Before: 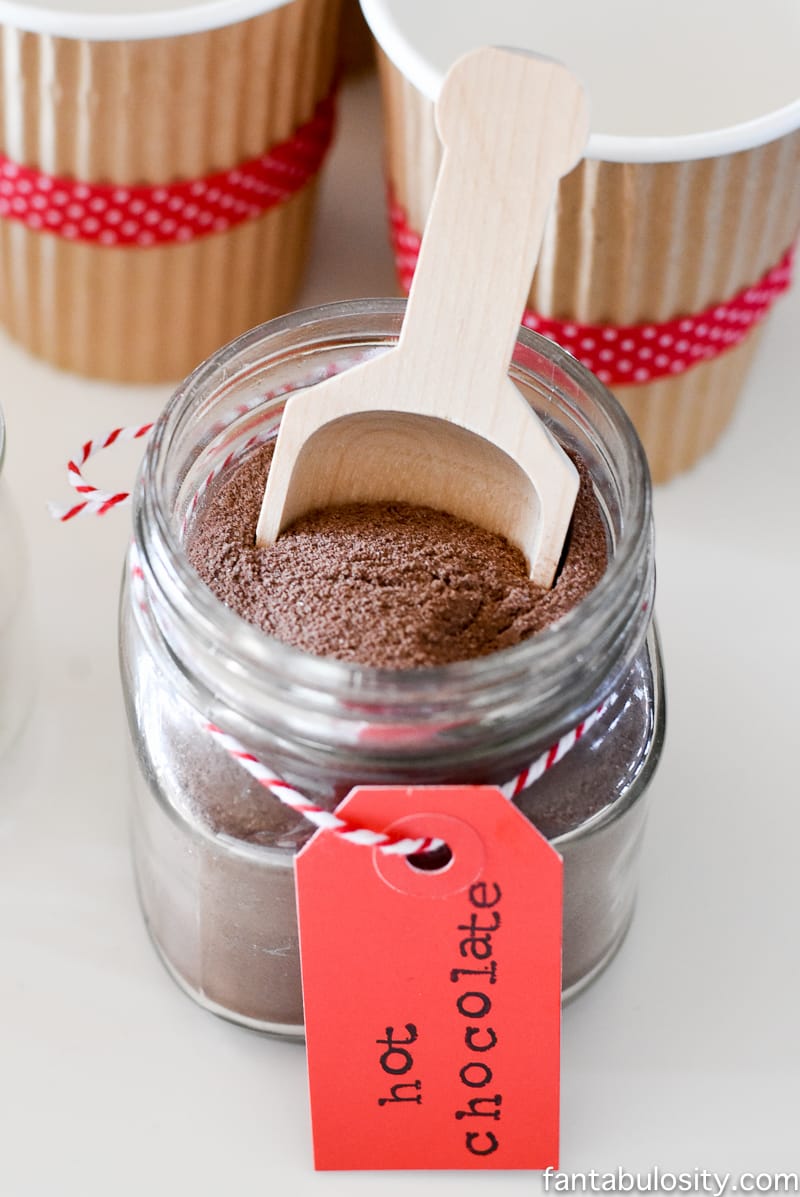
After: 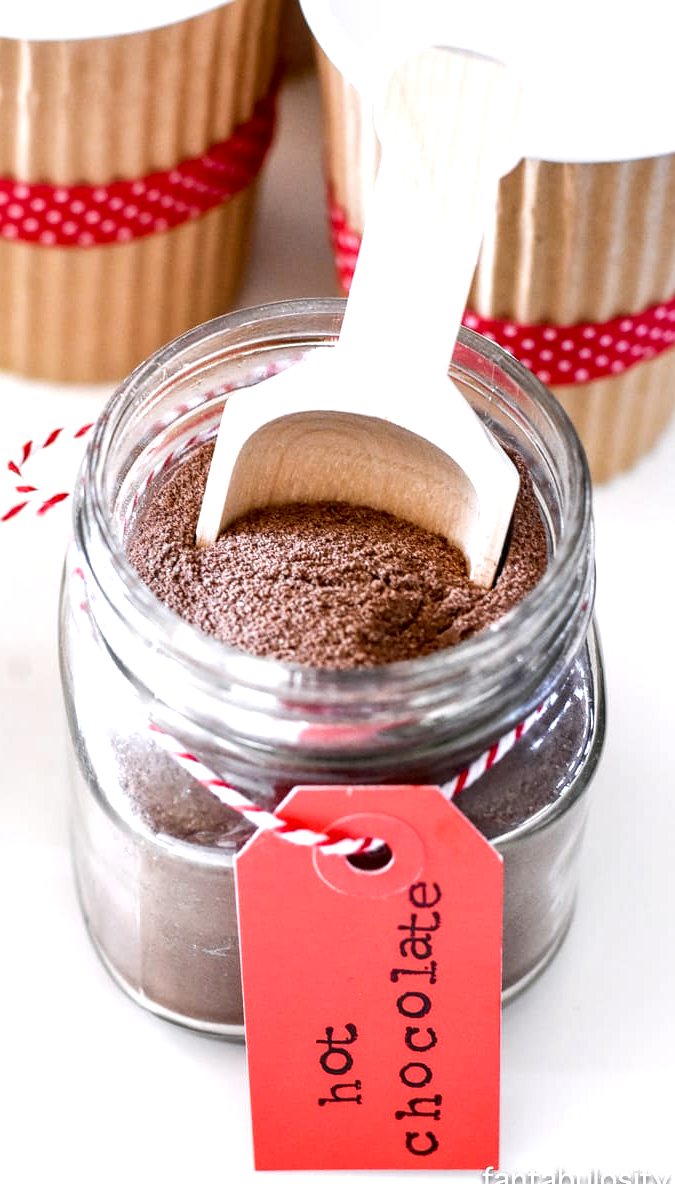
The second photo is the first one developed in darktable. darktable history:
white balance: red 1.004, blue 1.024
crop: left 7.598%, right 7.873%
local contrast: detail 144%
exposure: exposure 0.485 EV, compensate highlight preservation false
